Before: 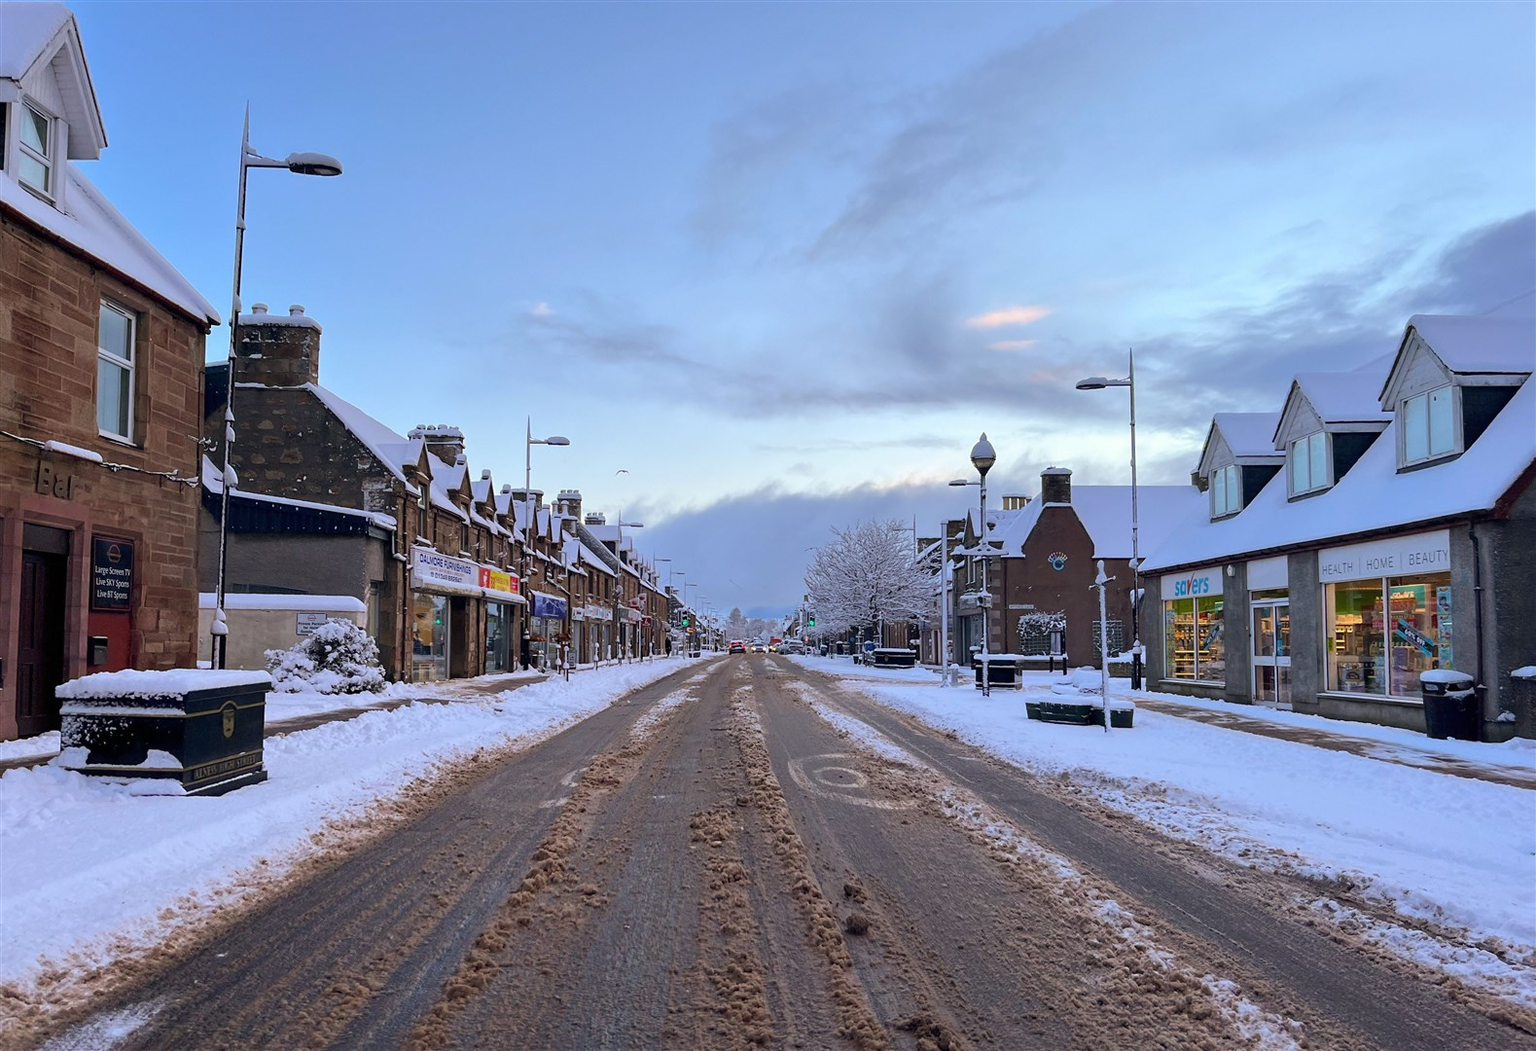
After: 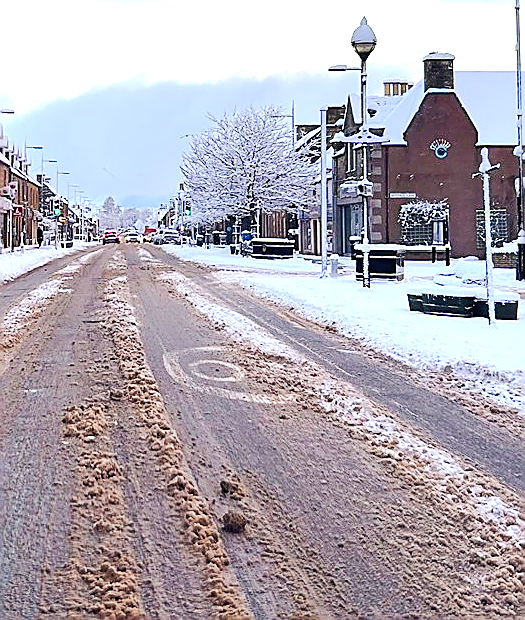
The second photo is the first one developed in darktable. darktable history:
crop: left 40.981%, top 39.634%, right 25.763%, bottom 2.919%
sharpen: radius 1.419, amount 1.264, threshold 0.623
tone curve: curves: ch0 [(0, 0) (0.003, 0.019) (0.011, 0.022) (0.025, 0.029) (0.044, 0.041) (0.069, 0.06) (0.1, 0.09) (0.136, 0.123) (0.177, 0.163) (0.224, 0.206) (0.277, 0.268) (0.335, 0.35) (0.399, 0.436) (0.468, 0.526) (0.543, 0.624) (0.623, 0.713) (0.709, 0.779) (0.801, 0.845) (0.898, 0.912) (1, 1)], preserve colors none
exposure: black level correction 0, exposure 0.952 EV, compensate highlight preservation false
color zones: curves: ch0 [(0.224, 0.526) (0.75, 0.5)]; ch1 [(0.055, 0.526) (0.224, 0.761) (0.377, 0.526) (0.75, 0.5)]
